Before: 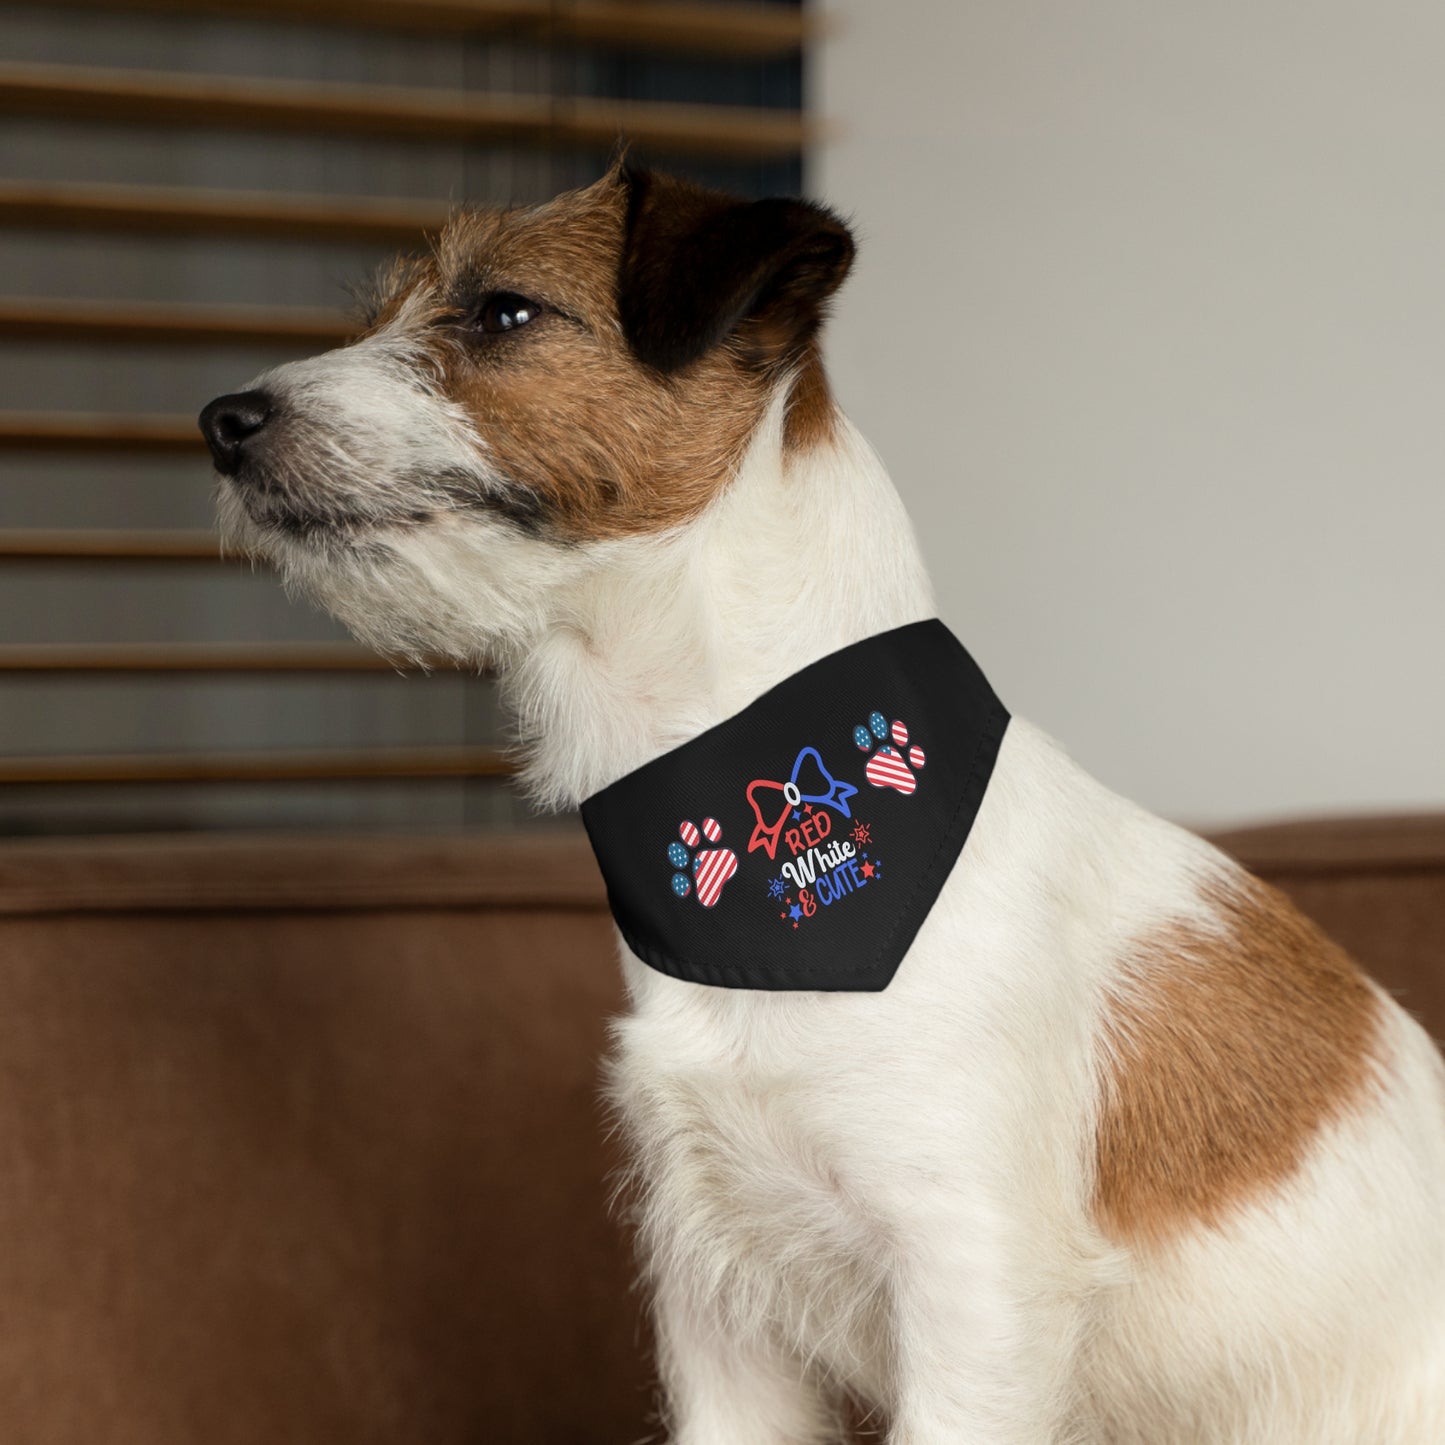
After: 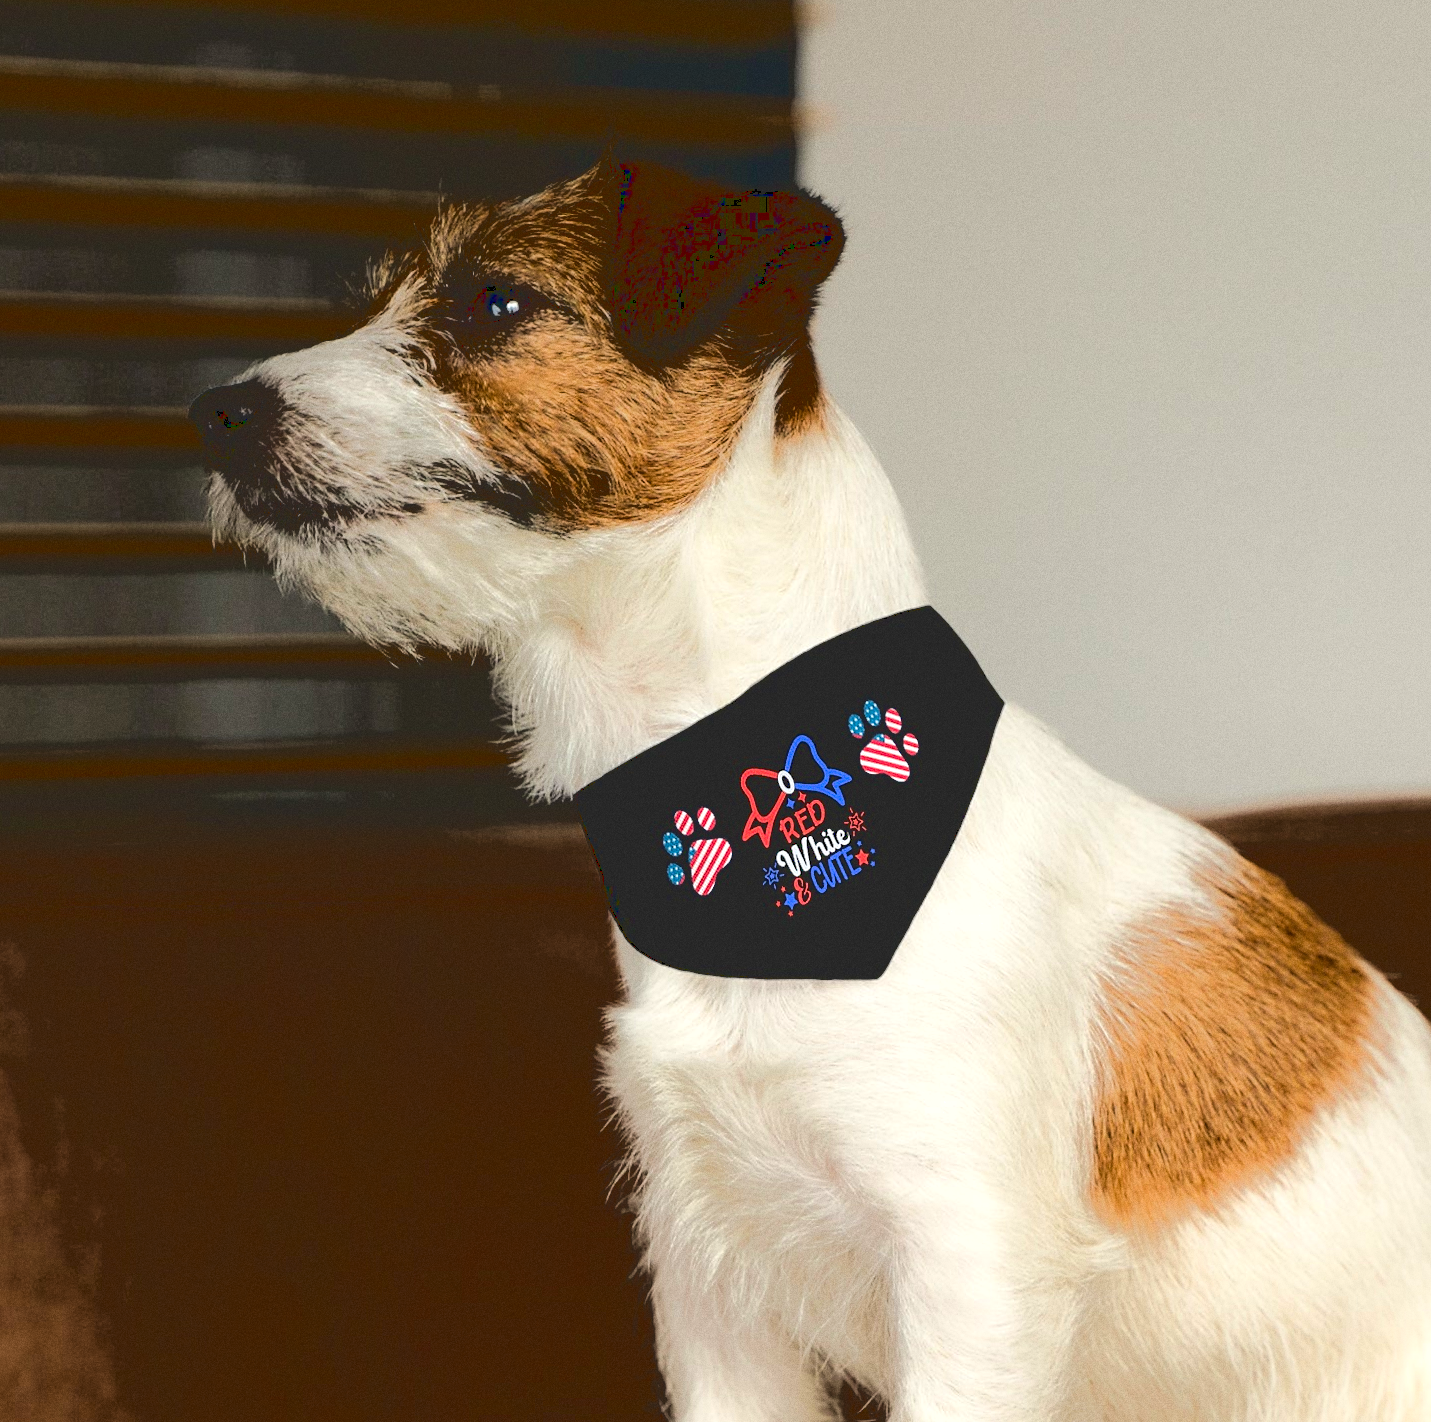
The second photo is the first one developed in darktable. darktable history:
contrast brightness saturation: contrast 0.03, brightness -0.04
exposure: exposure 0.178 EV, compensate exposure bias true, compensate highlight preservation false
rotate and perspective: rotation -0.45°, automatic cropping original format, crop left 0.008, crop right 0.992, crop top 0.012, crop bottom 0.988
sharpen: radius 1.458, amount 0.398, threshold 1.271
grain: coarseness 0.09 ISO
base curve: curves: ch0 [(0.065, 0.026) (0.236, 0.358) (0.53, 0.546) (0.777, 0.841) (0.924, 0.992)], preserve colors average RGB
color balance rgb: perceptual saturation grading › global saturation 20%, global vibrance 20%
